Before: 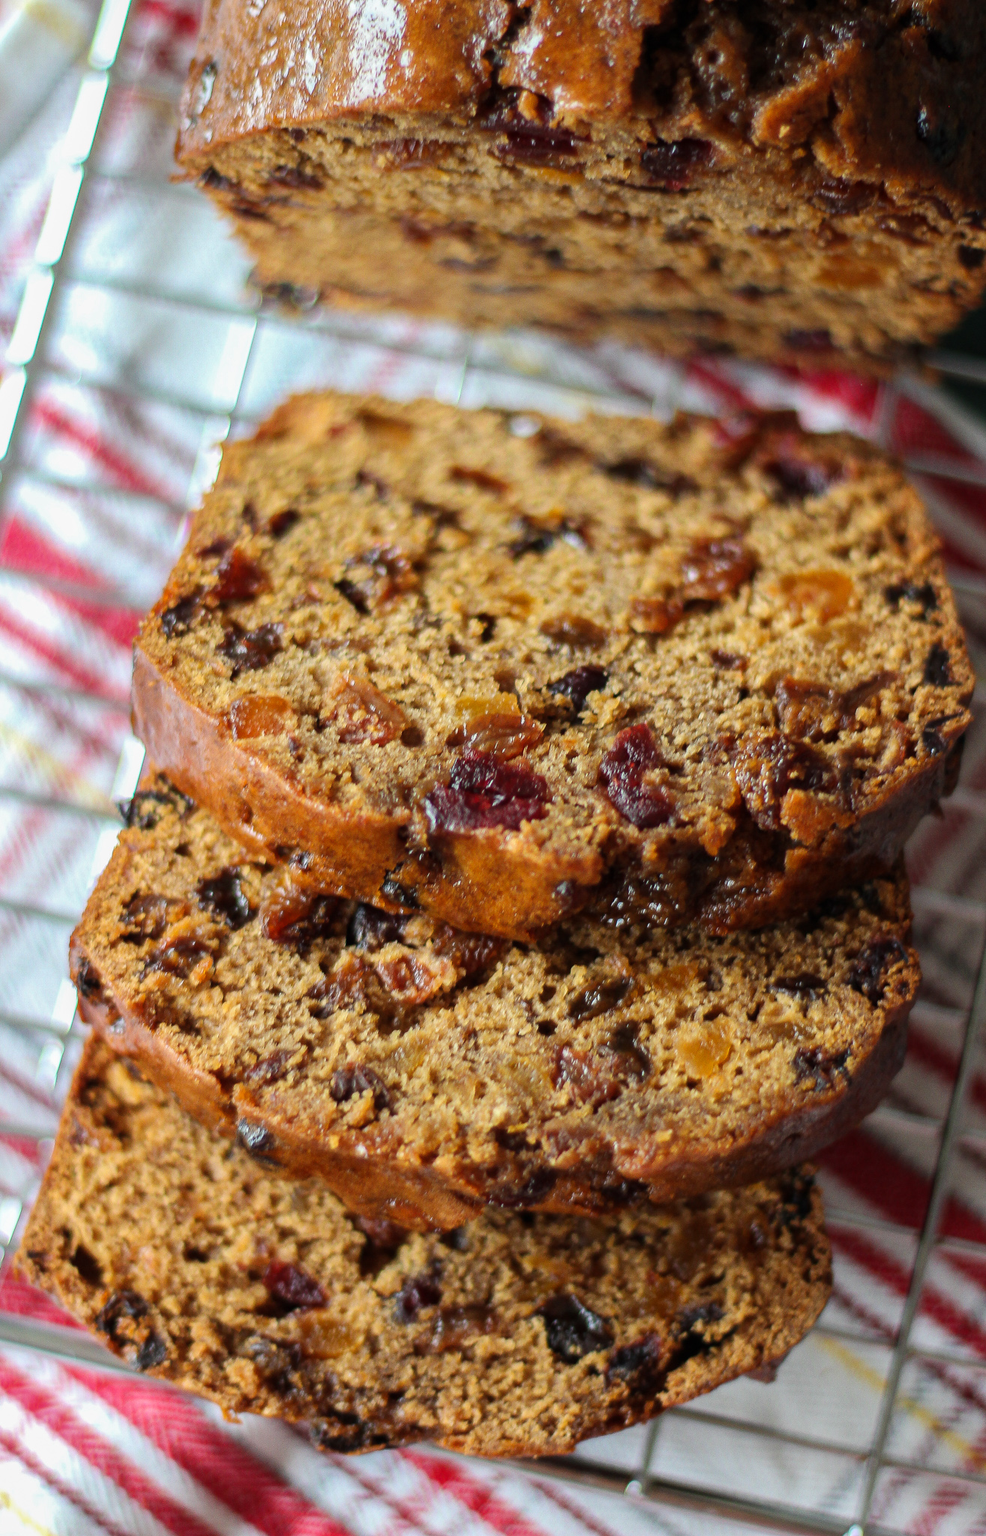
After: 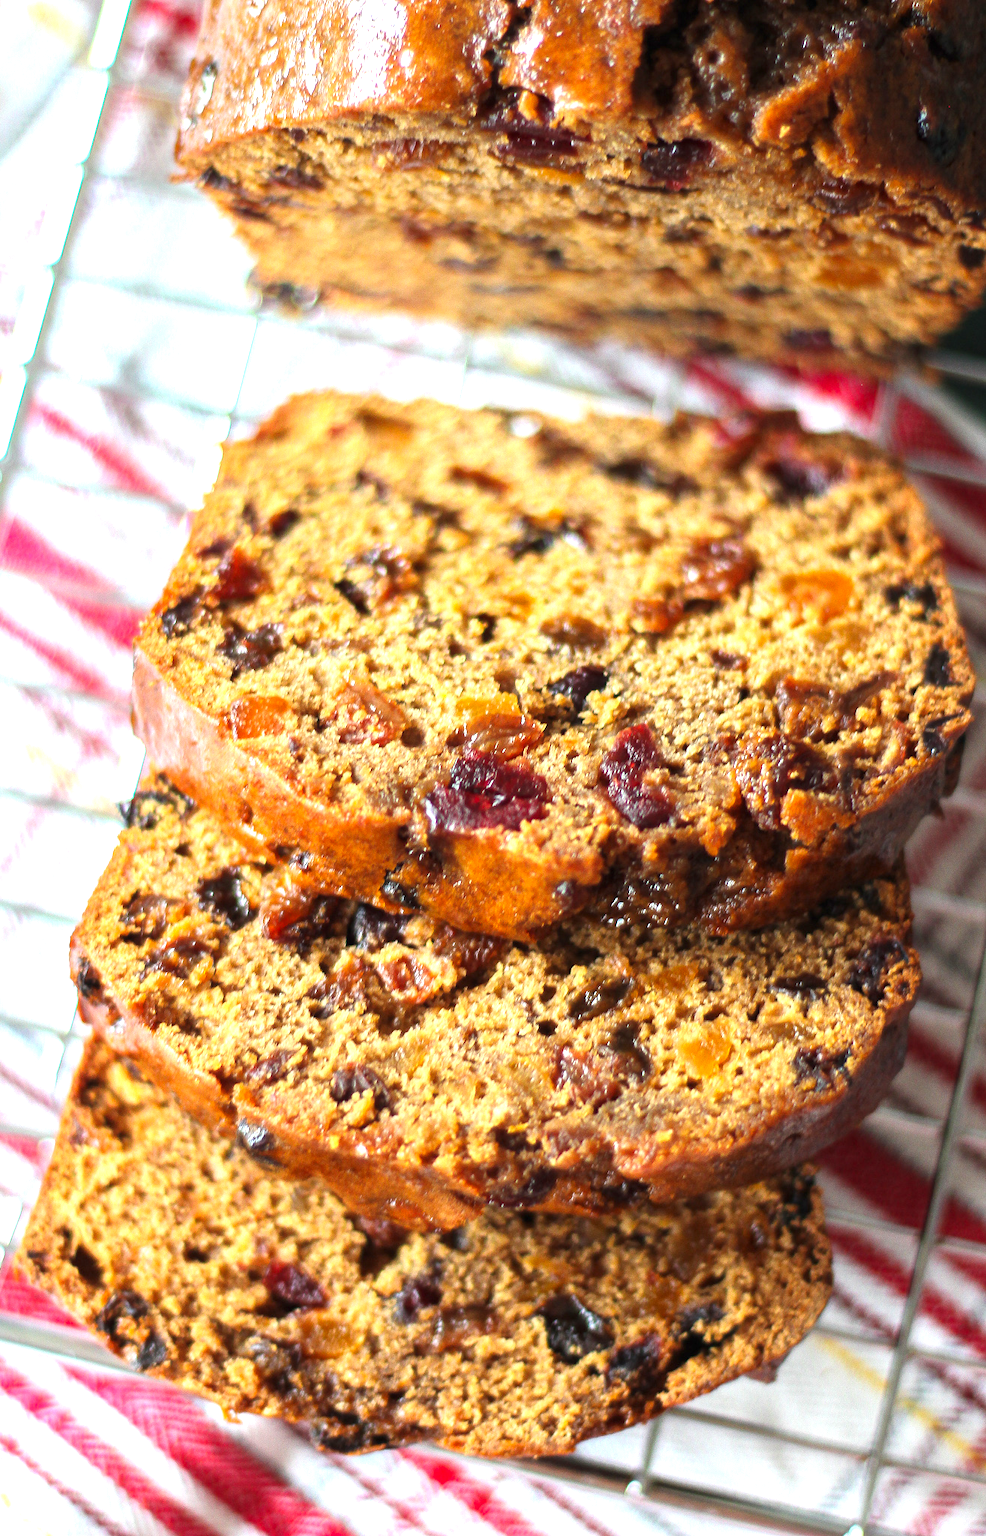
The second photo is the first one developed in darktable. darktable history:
vibrance: vibrance 20%
exposure: black level correction 0, exposure 1.1 EV, compensate highlight preservation false
